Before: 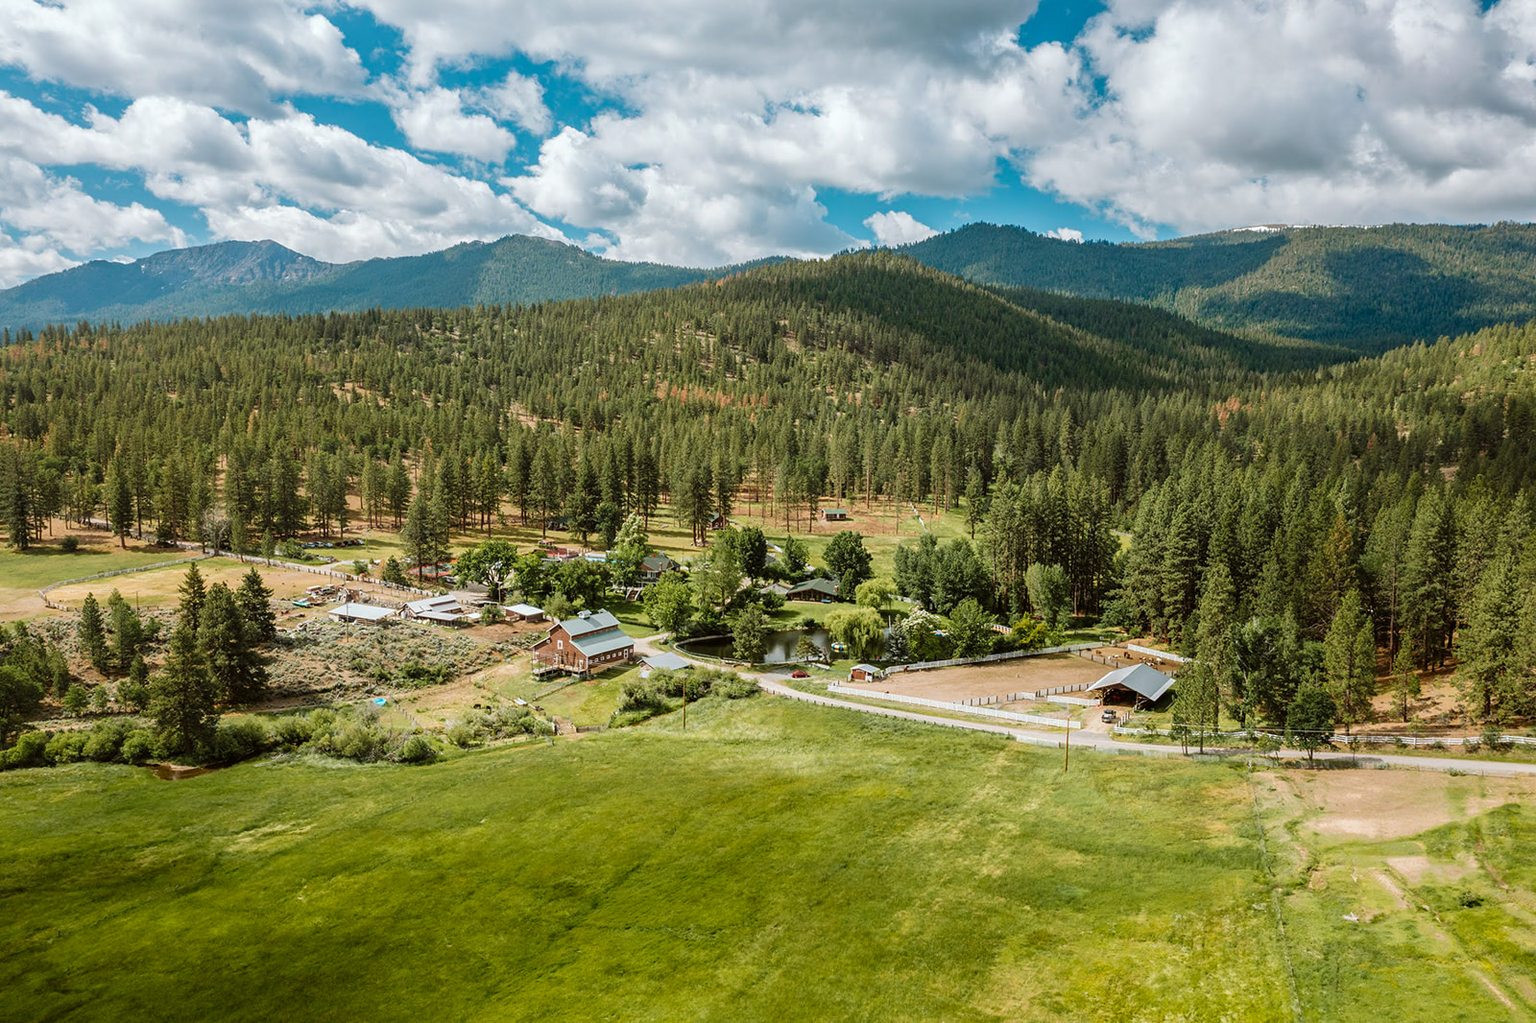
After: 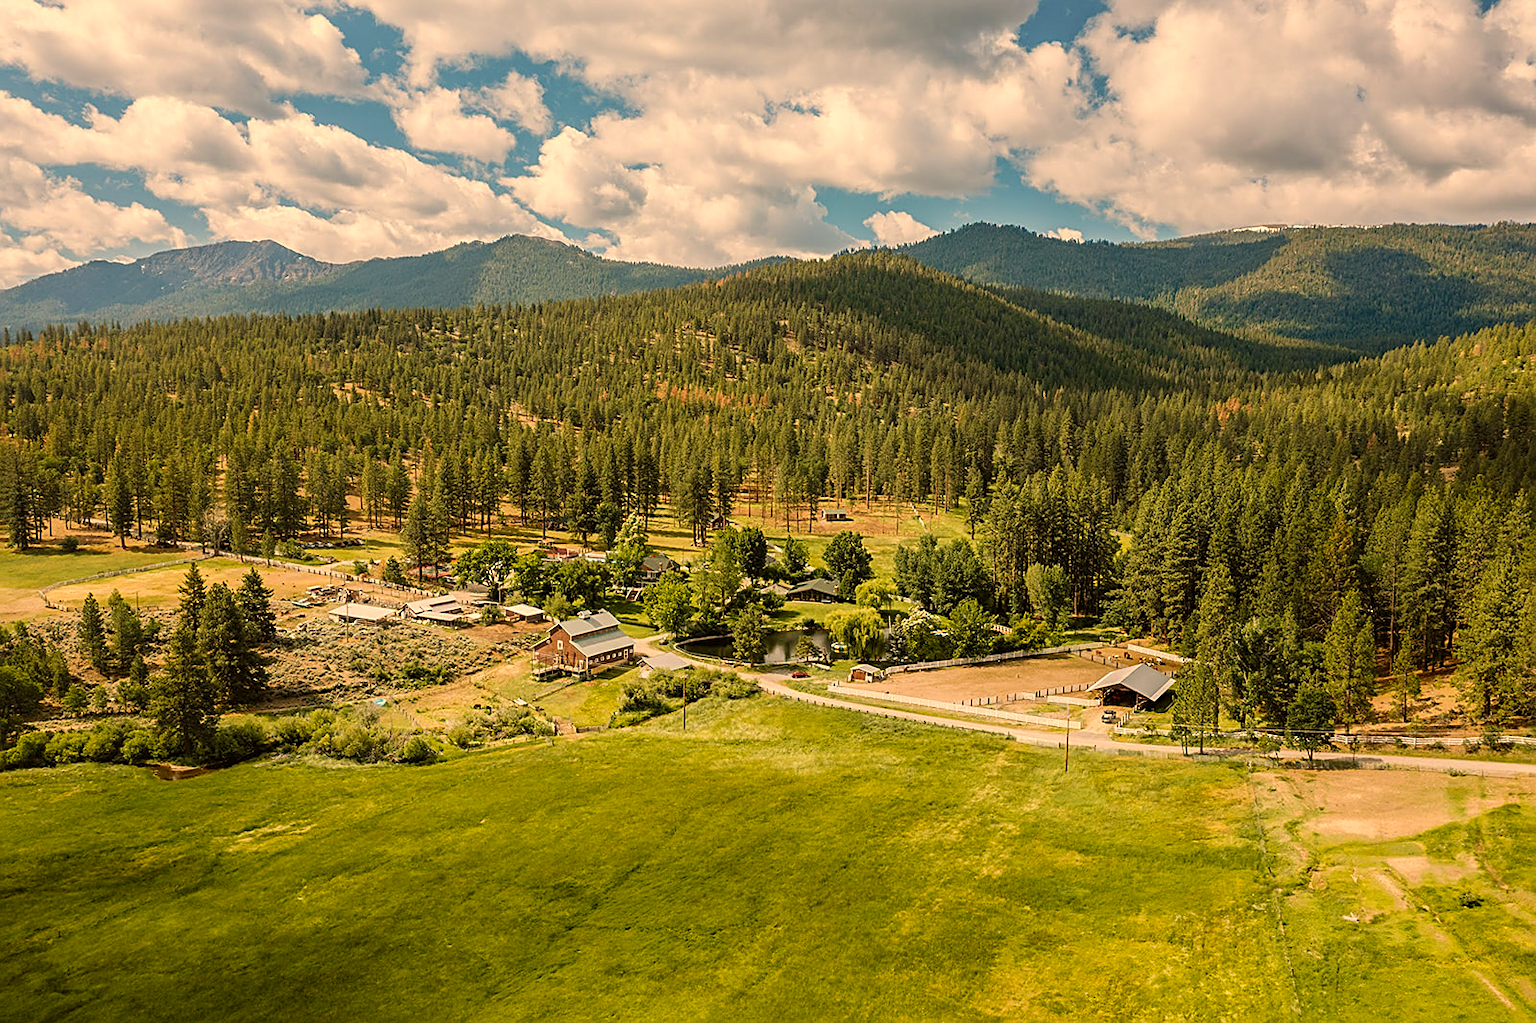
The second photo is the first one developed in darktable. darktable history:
sharpen: on, module defaults
color correction: highlights a* 15, highlights b* 31.55
